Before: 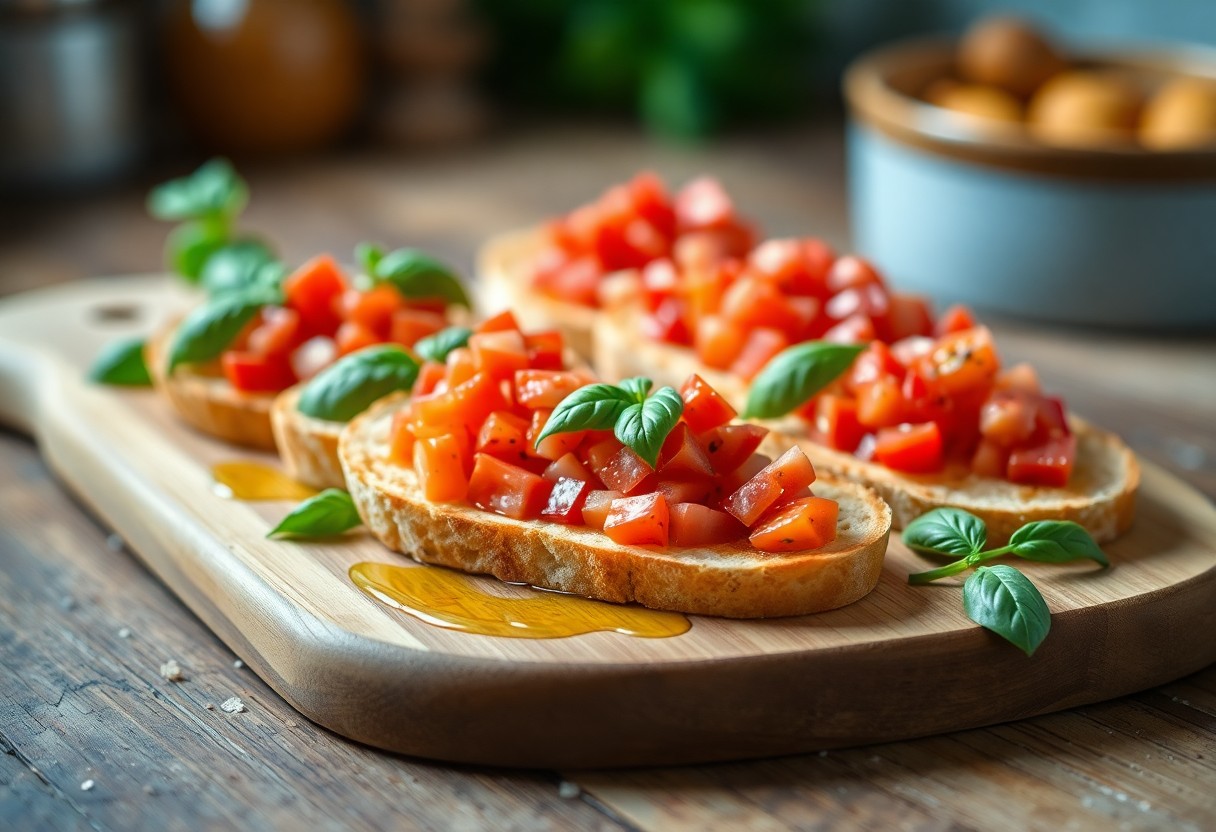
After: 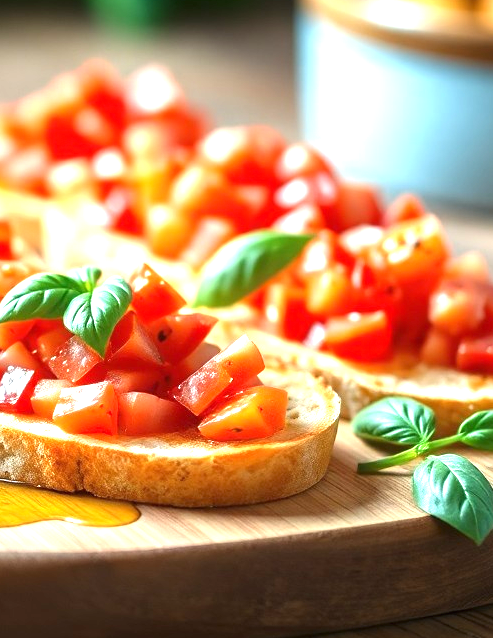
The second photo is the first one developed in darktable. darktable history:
exposure: black level correction 0, exposure 1.285 EV, compensate highlight preservation false
crop: left 45.37%, top 13.411%, right 14.052%, bottom 9.852%
